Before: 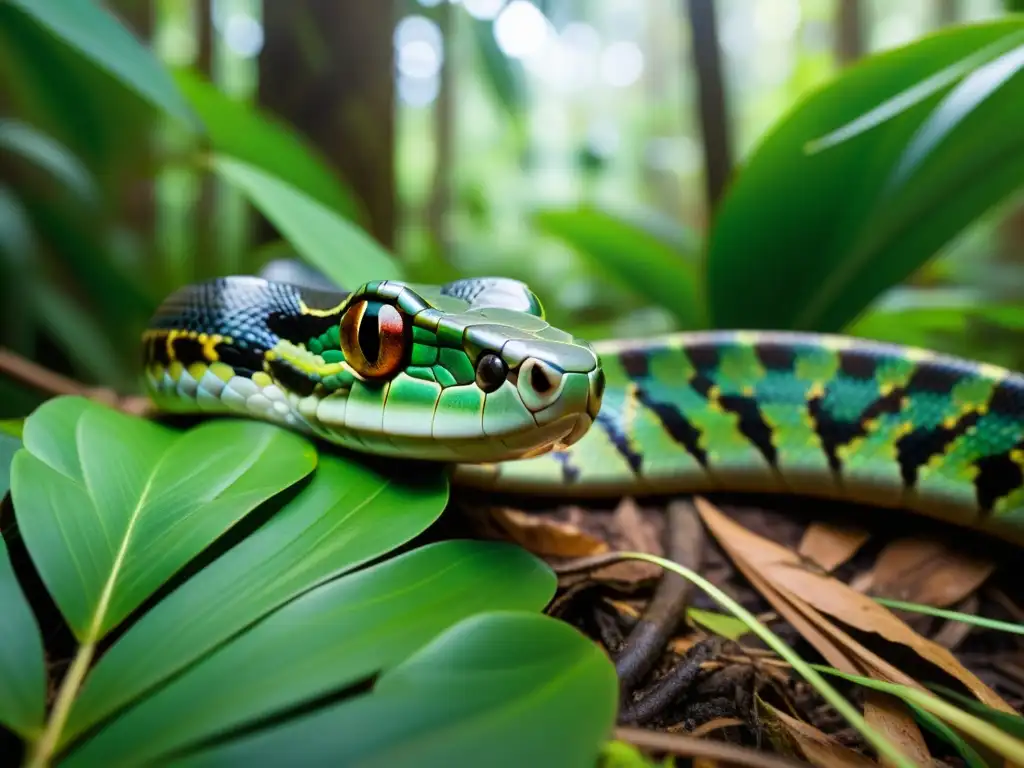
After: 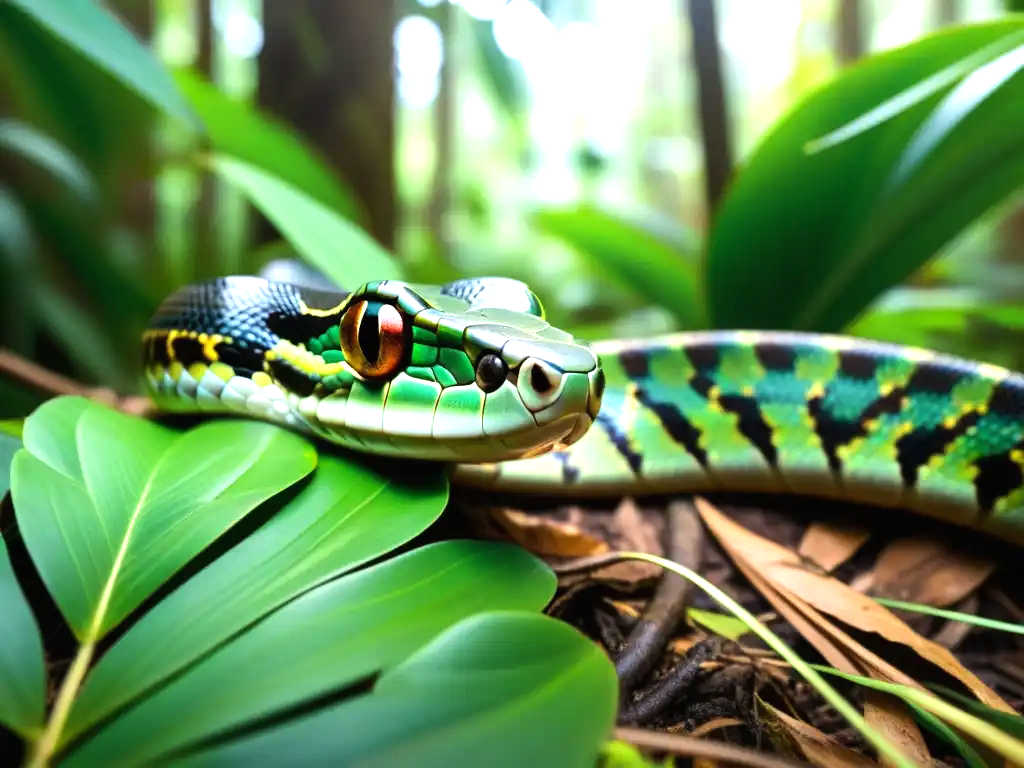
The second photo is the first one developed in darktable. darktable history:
exposure: black level correction 0, exposure 0.499 EV, compensate exposure bias true, compensate highlight preservation false
tone equalizer: -8 EV -0.437 EV, -7 EV -0.395 EV, -6 EV -0.296 EV, -5 EV -0.257 EV, -3 EV 0.191 EV, -2 EV 0.323 EV, -1 EV 0.364 EV, +0 EV 0.441 EV, edges refinement/feathering 500, mask exposure compensation -1.57 EV, preserve details no
contrast equalizer: octaves 7, y [[0.535, 0.543, 0.548, 0.548, 0.542, 0.532], [0.5 ×6], [0.5 ×6], [0 ×6], [0 ×6]], mix -0.095
